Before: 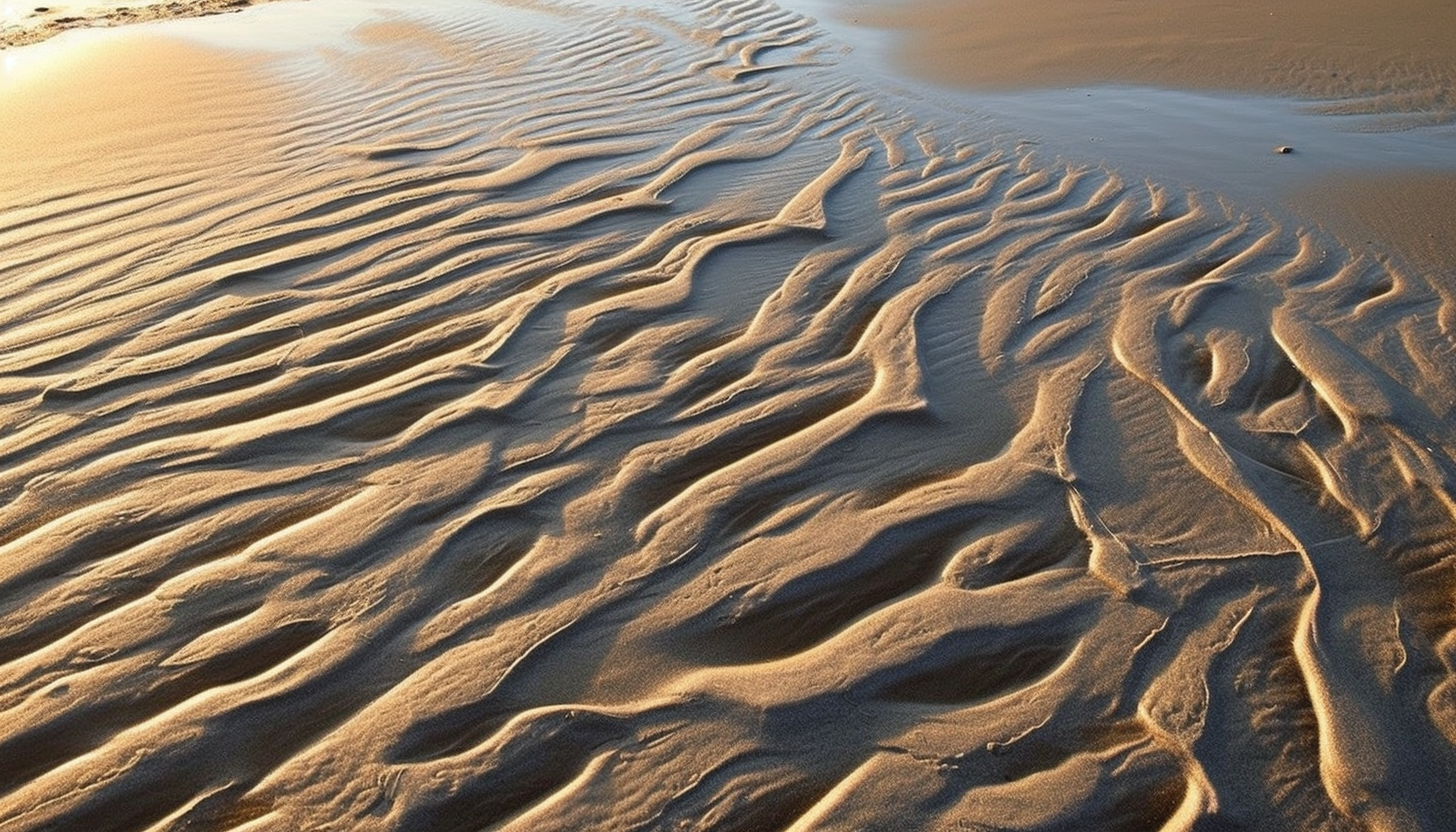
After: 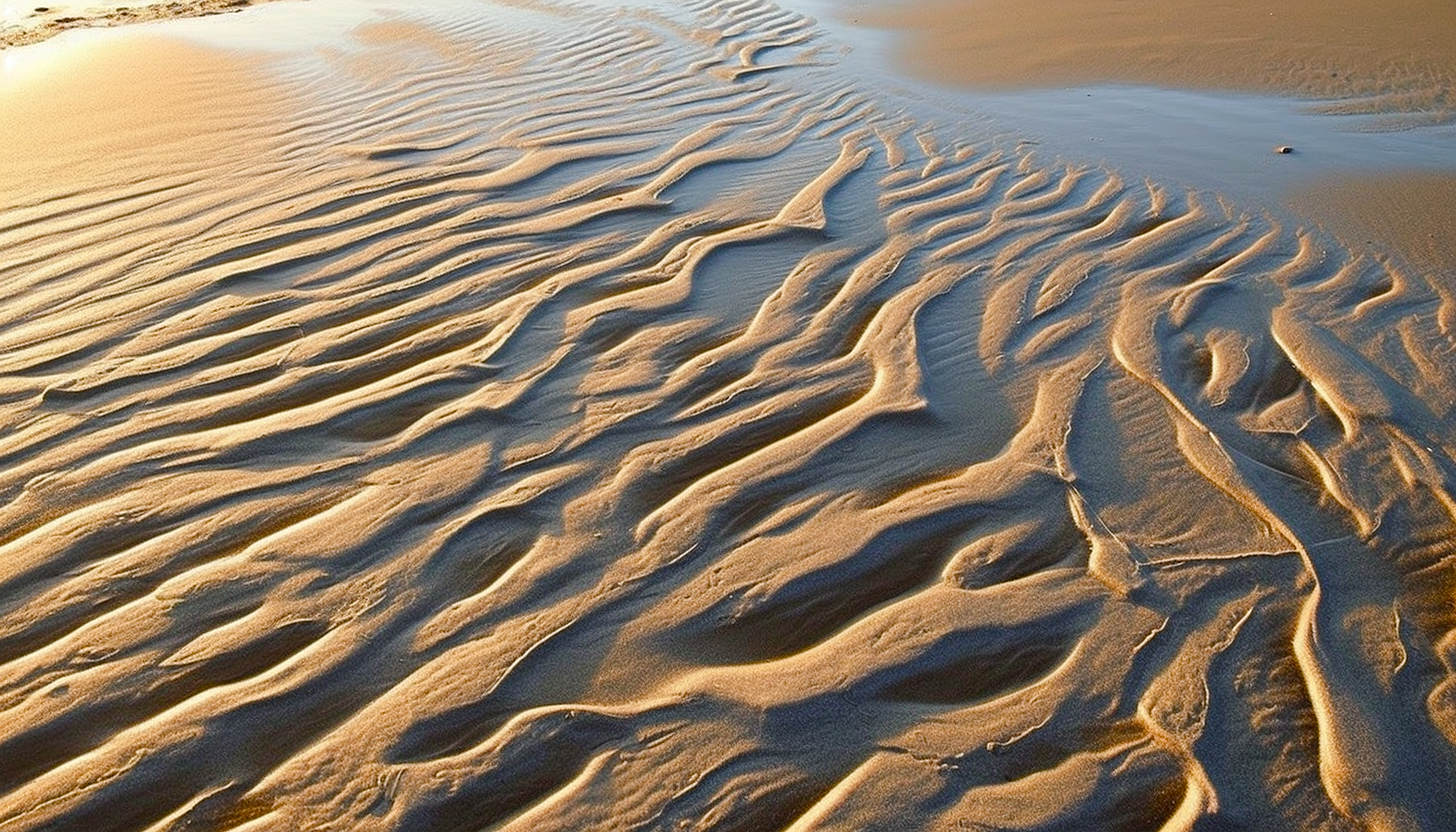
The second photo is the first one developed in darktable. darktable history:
sharpen: radius 1.323, amount 0.295, threshold 0.068
color balance rgb: shadows lift › chroma 1.01%, shadows lift › hue 241.46°, perceptual saturation grading › global saturation 24.997%, perceptual saturation grading › highlights -27.861%, perceptual saturation grading › shadows 33.185%, perceptual brilliance grading › mid-tones 9.081%, perceptual brilliance grading › shadows 15.192%
